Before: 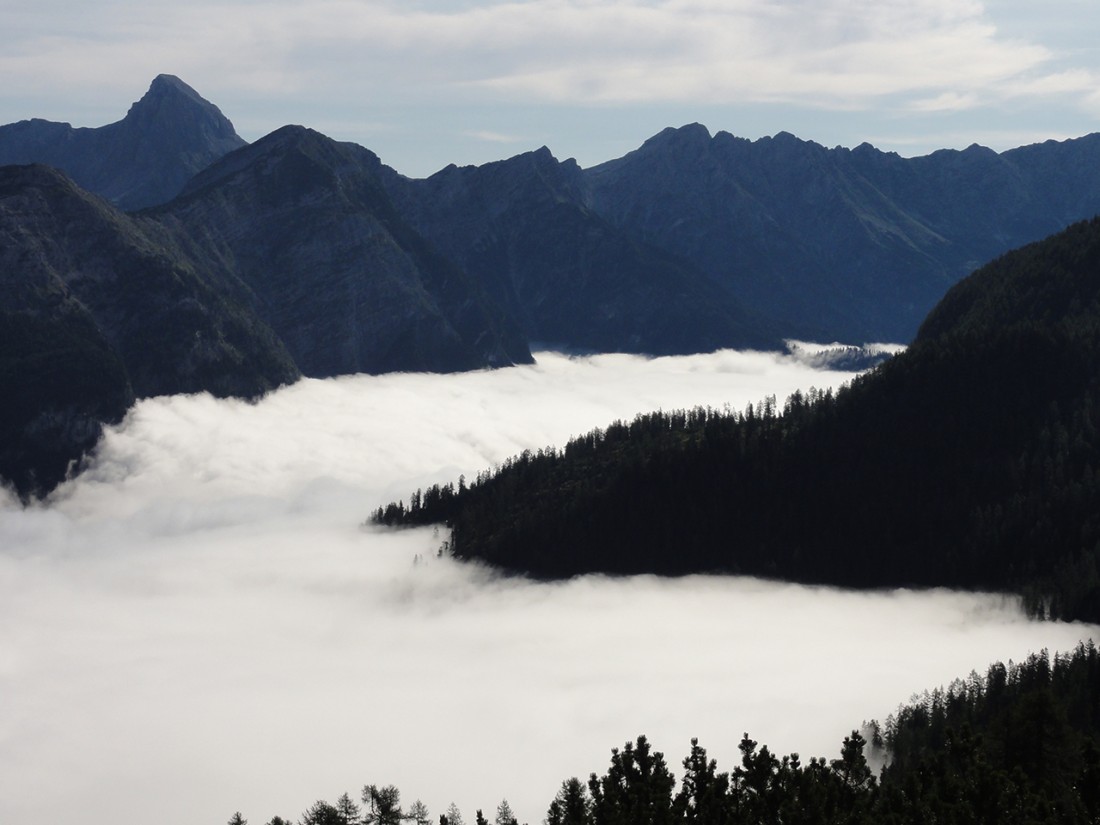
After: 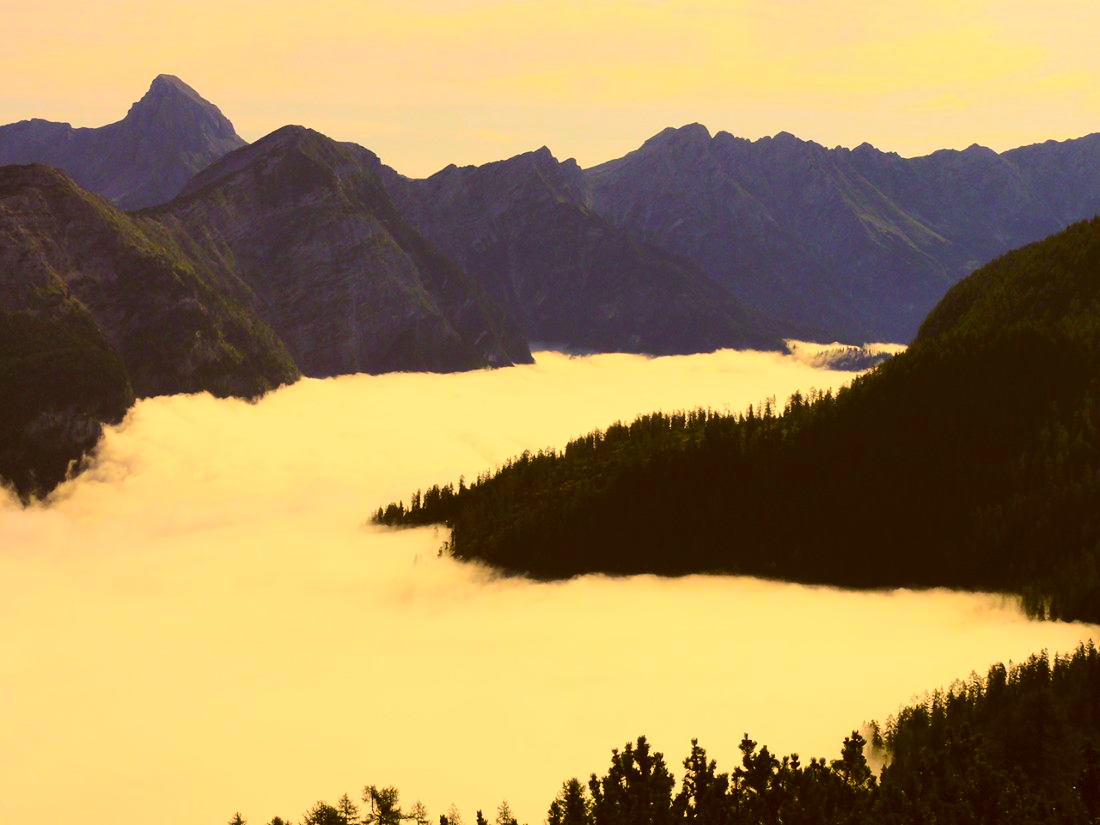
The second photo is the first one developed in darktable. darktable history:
color correction: highlights a* 10.44, highlights b* 30.04, shadows a* 2.73, shadows b* 17.51, saturation 1.72
contrast brightness saturation: contrast 0.24, brightness 0.26, saturation 0.39
